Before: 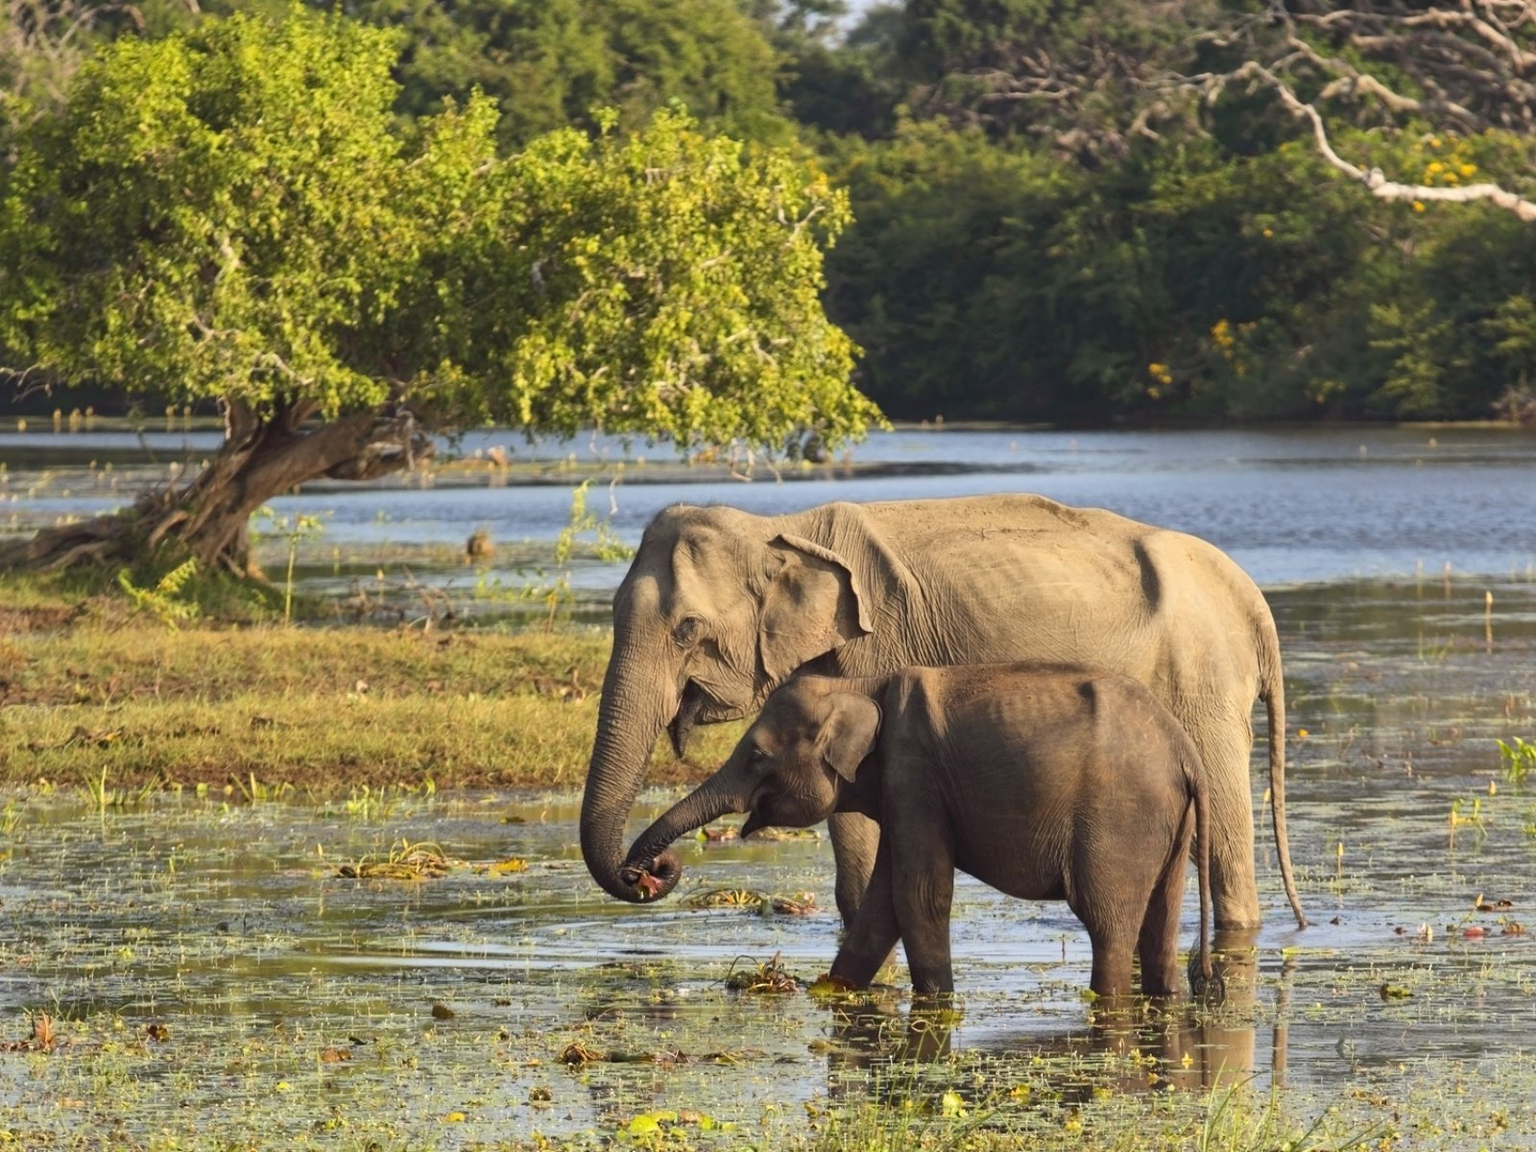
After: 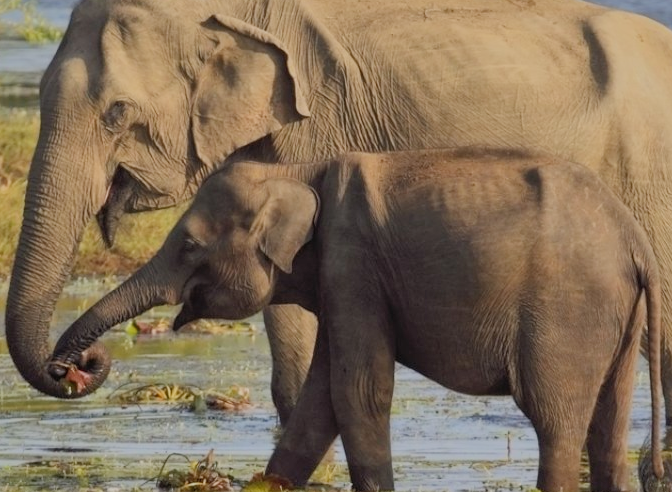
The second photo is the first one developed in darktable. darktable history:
crop: left 37.447%, top 45.224%, right 20.516%, bottom 13.75%
filmic rgb: black relative exposure -7.98 EV, white relative exposure 4 EV, threshold 2.97 EV, hardness 4.11, contrast 0.926, enable highlight reconstruction true
shadows and highlights: on, module defaults
